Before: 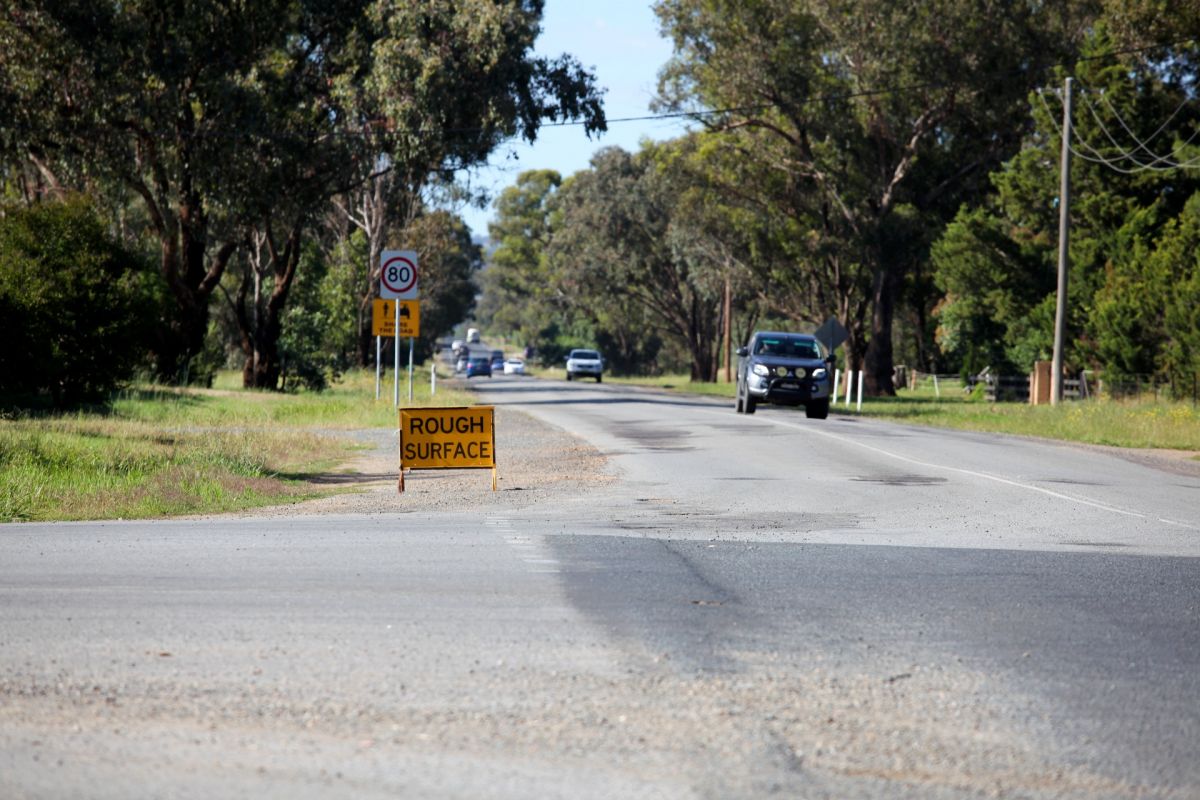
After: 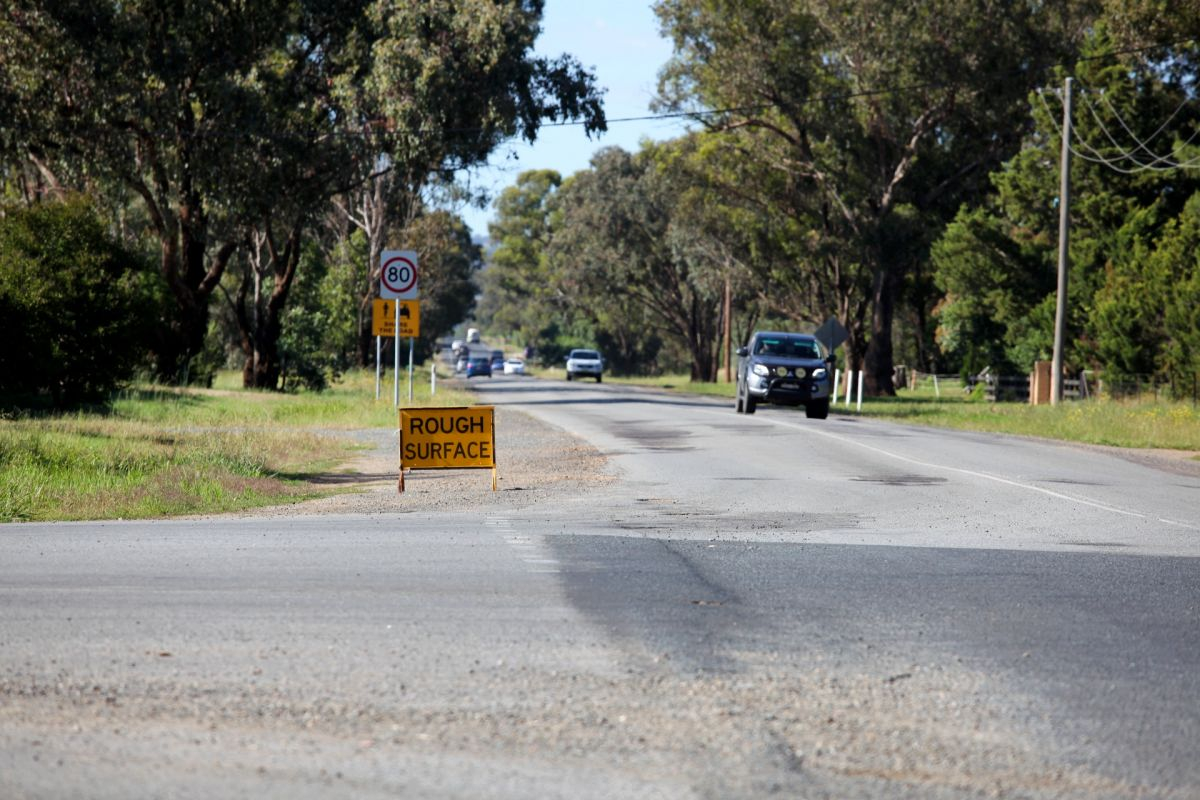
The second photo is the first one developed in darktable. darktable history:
shadows and highlights: shadows 25.72, highlights -48.2, soften with gaussian
